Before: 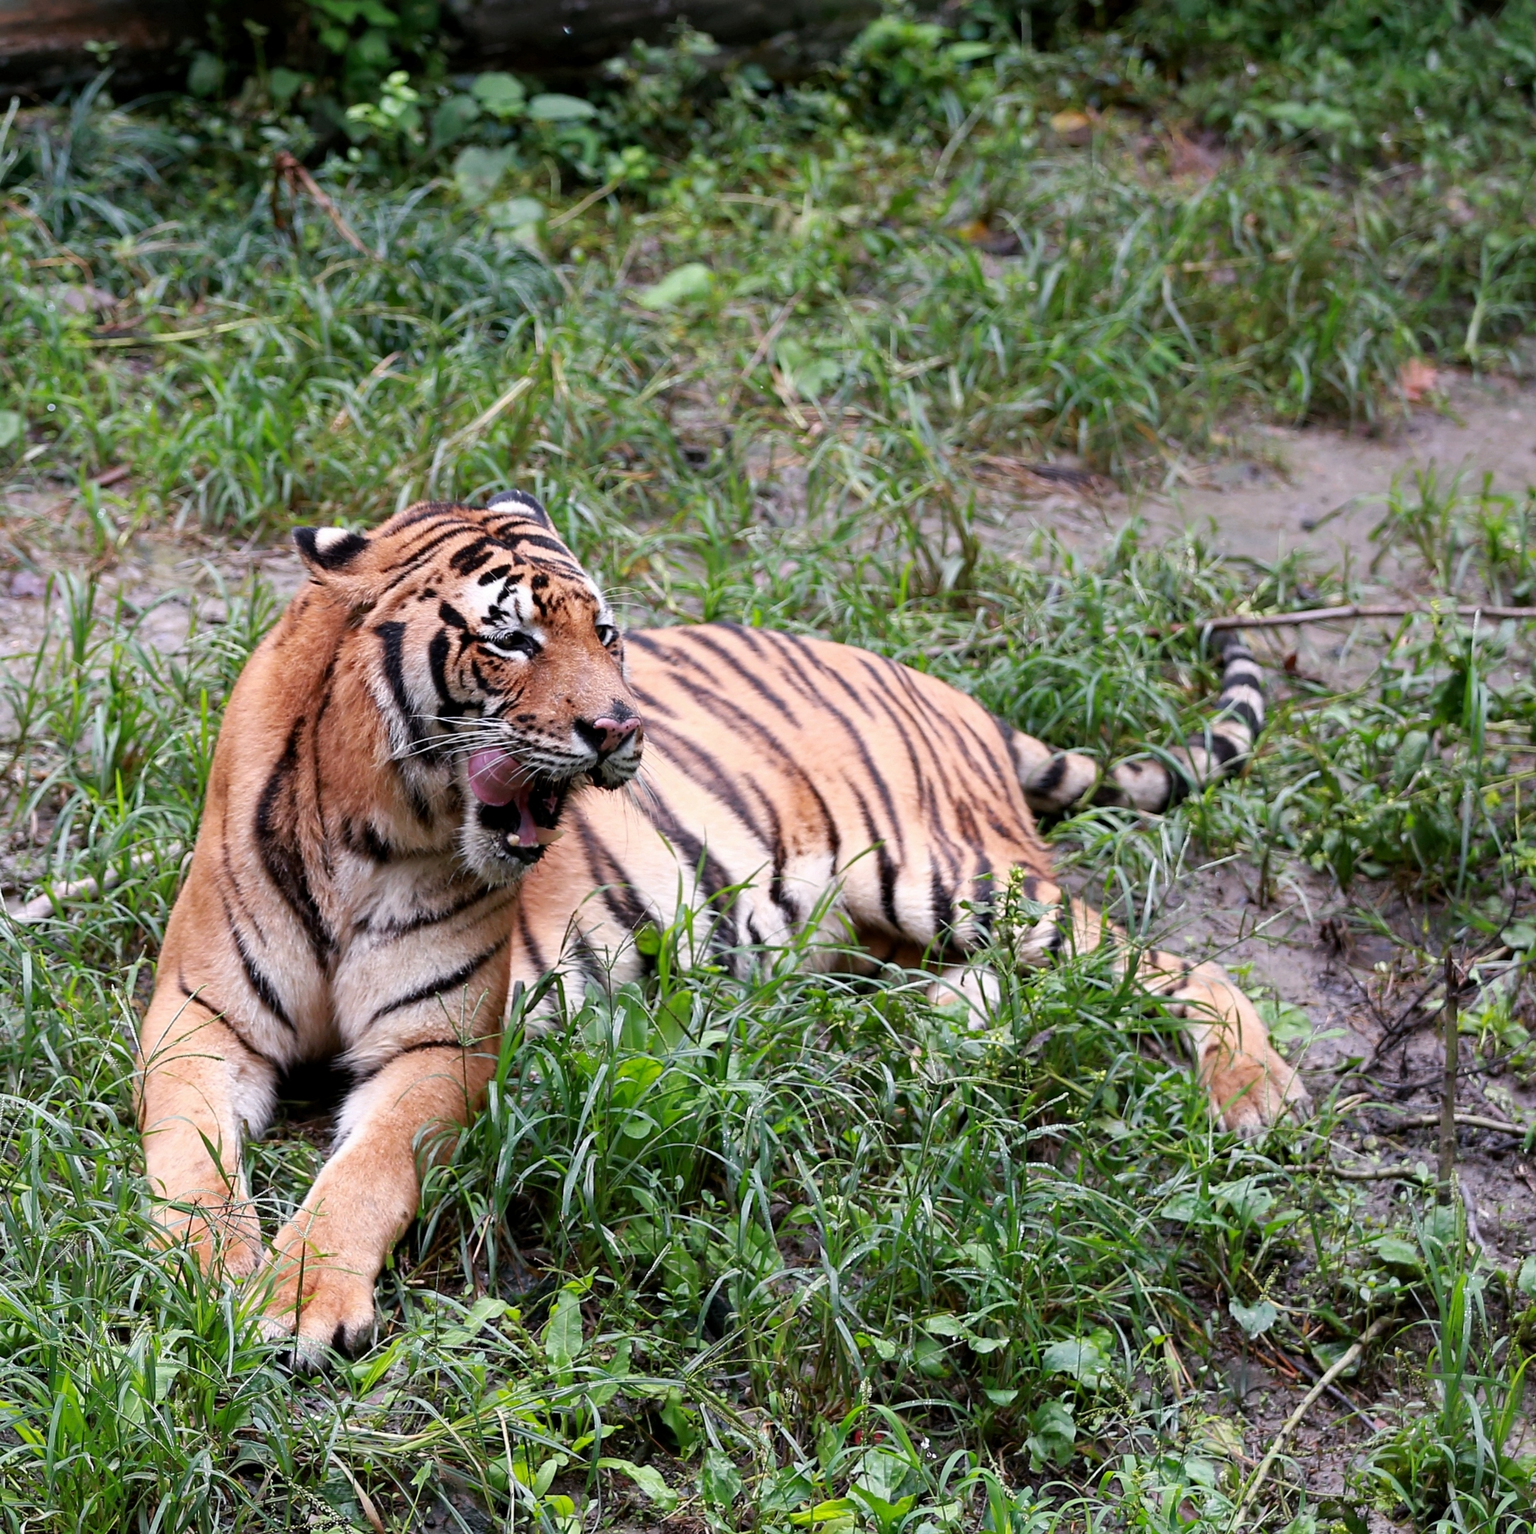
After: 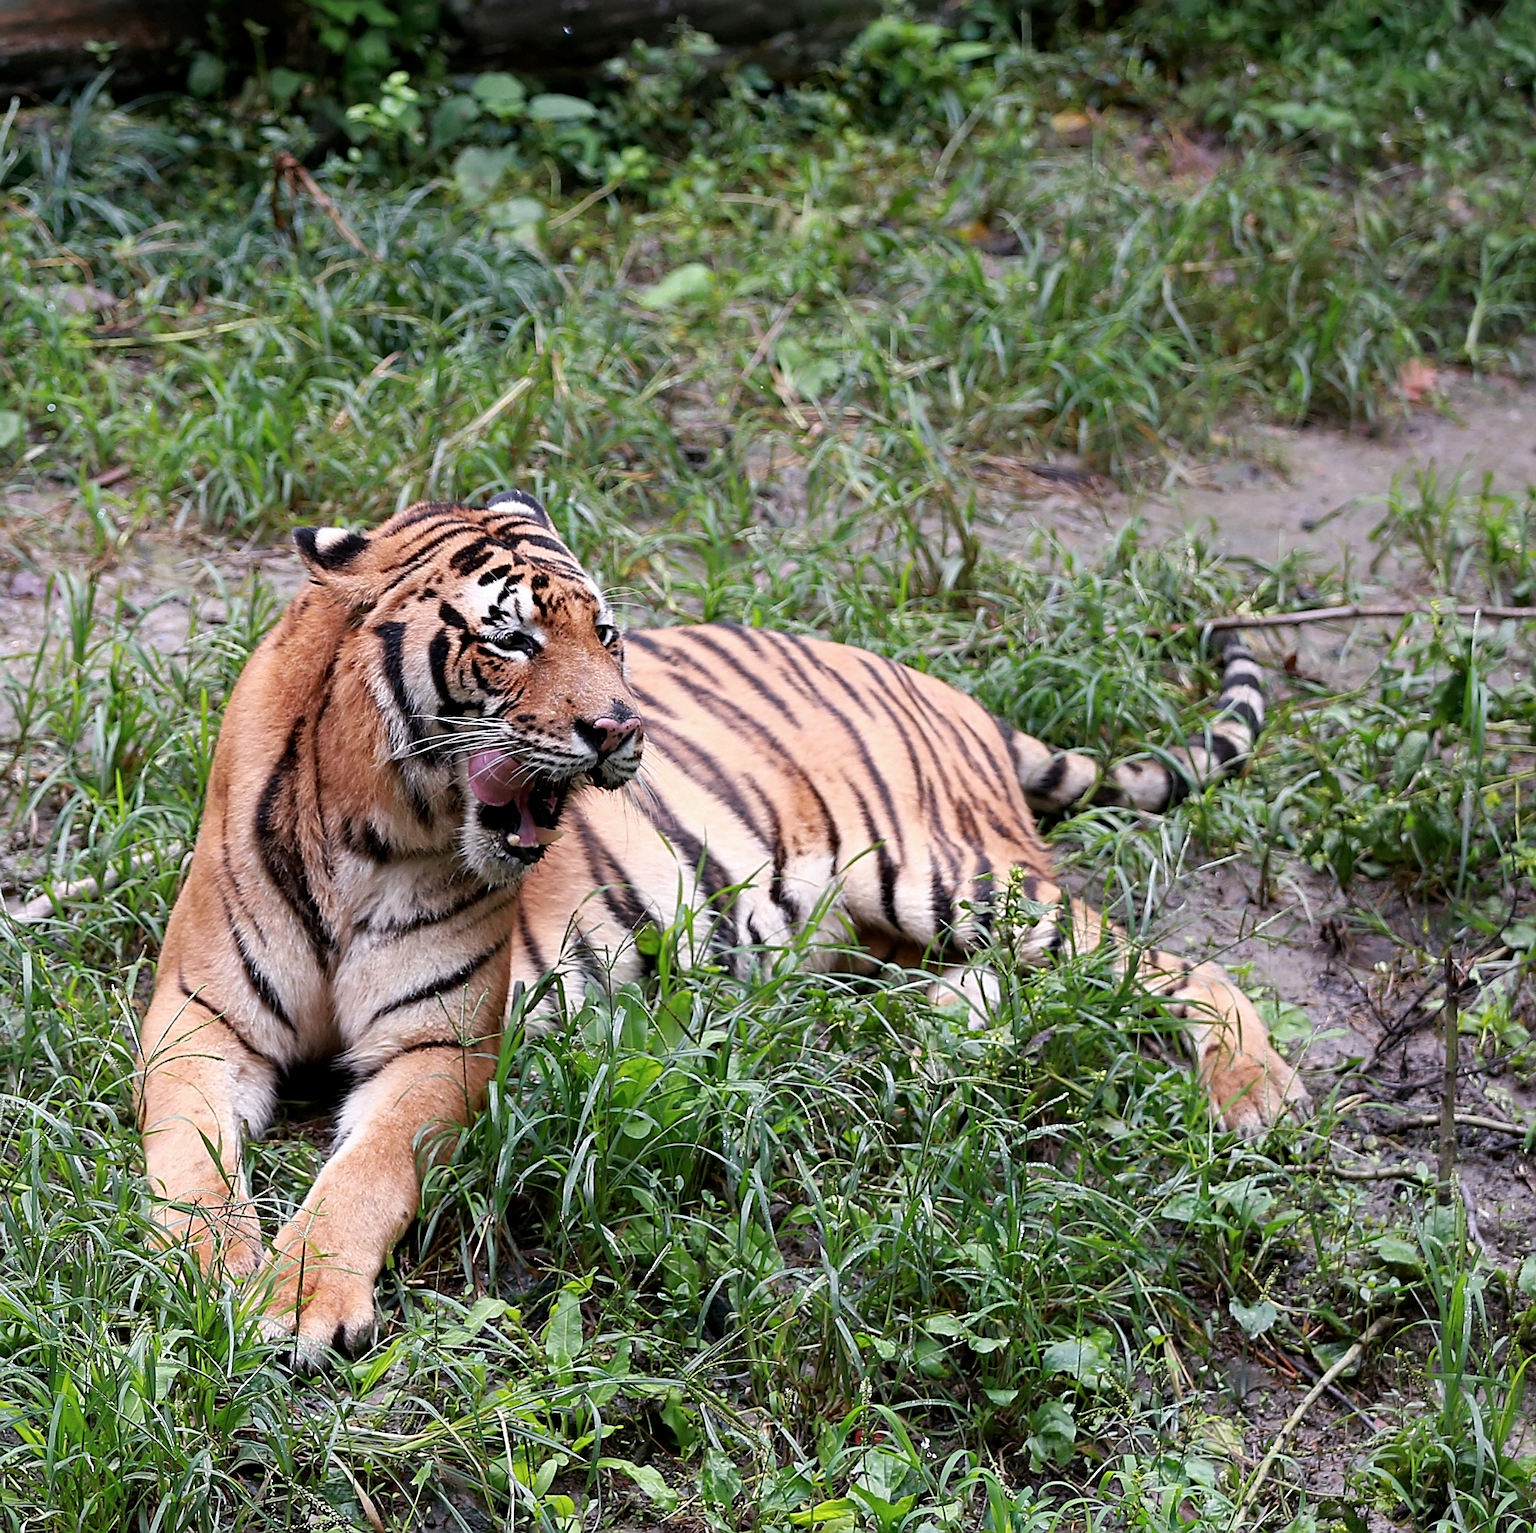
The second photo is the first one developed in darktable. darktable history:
contrast brightness saturation: saturation -0.049
sharpen: on, module defaults
